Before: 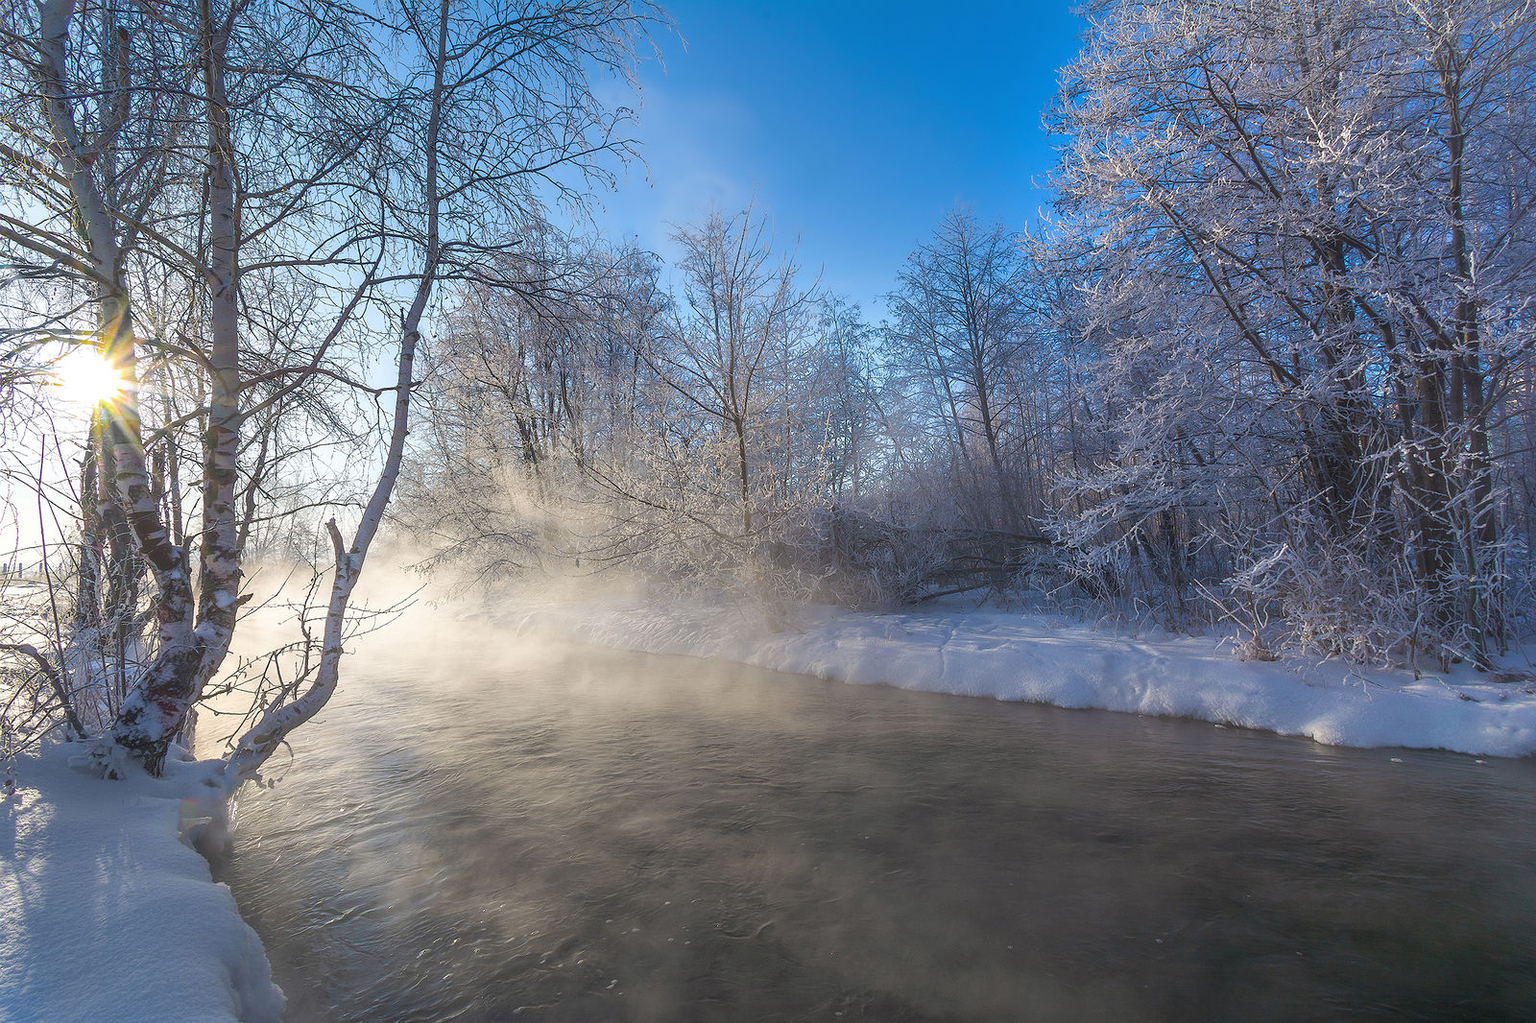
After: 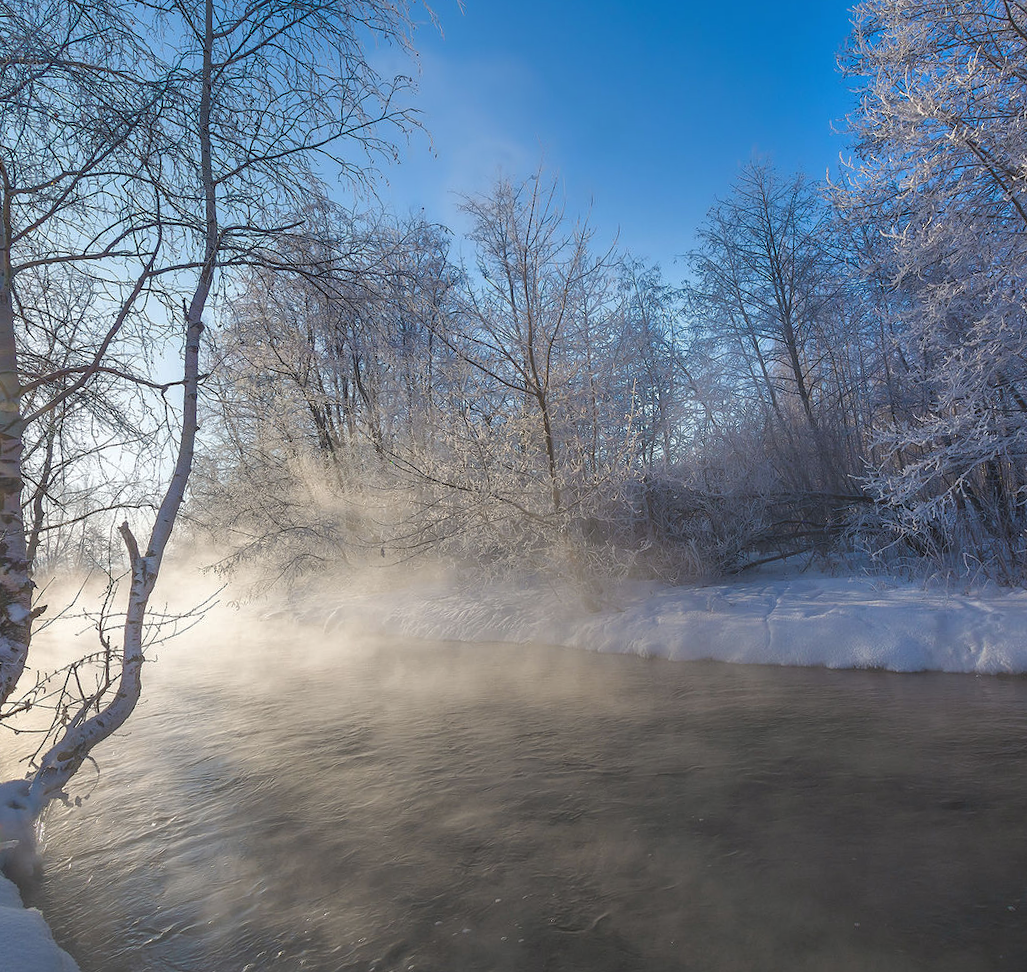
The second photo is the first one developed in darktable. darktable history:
crop and rotate: left 12.673%, right 20.66%
base curve: curves: ch0 [(0, 0) (0.74, 0.67) (1, 1)]
rotate and perspective: rotation -3.52°, crop left 0.036, crop right 0.964, crop top 0.081, crop bottom 0.919
